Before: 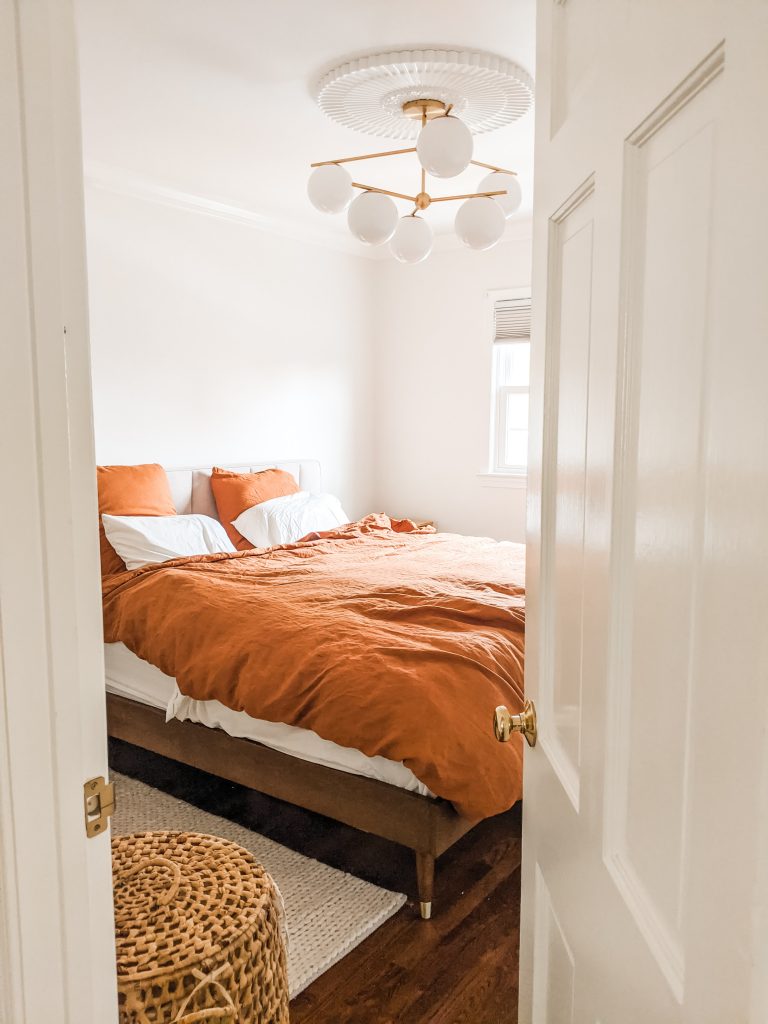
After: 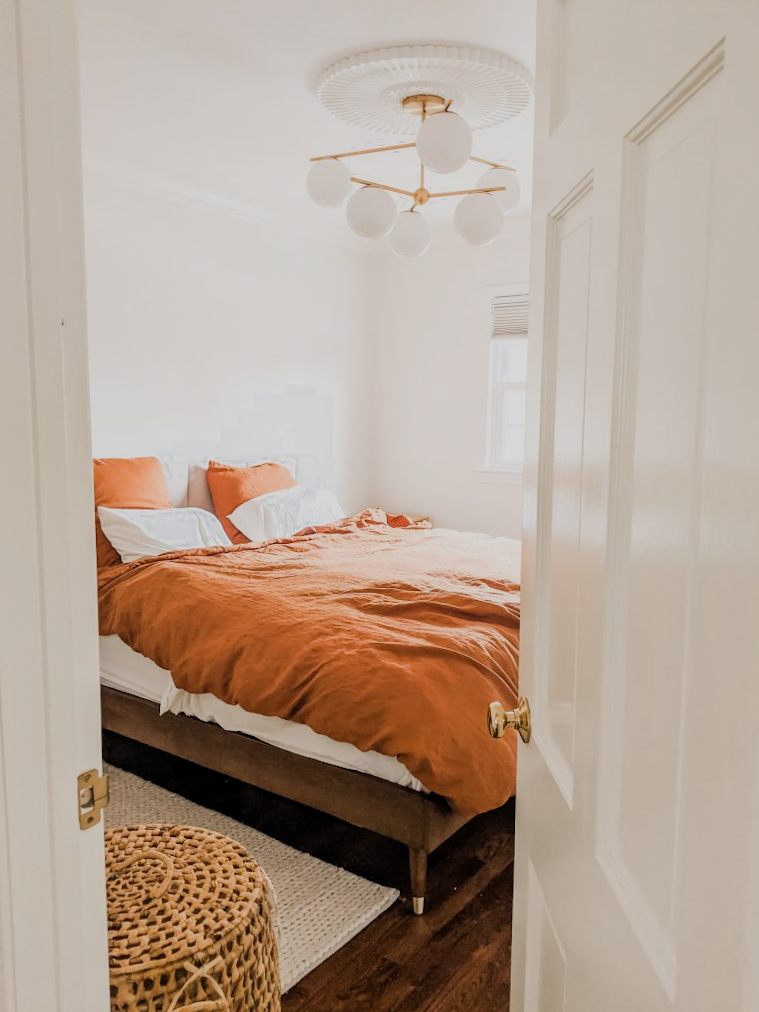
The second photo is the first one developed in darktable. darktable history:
crop and rotate: angle -0.5°
color zones: curves: ch0 [(0, 0.497) (0.143, 0.5) (0.286, 0.5) (0.429, 0.483) (0.571, 0.116) (0.714, -0.006) (0.857, 0.28) (1, 0.497)]
filmic rgb: black relative exposure -7.65 EV, white relative exposure 4.56 EV, hardness 3.61, contrast 1.05
